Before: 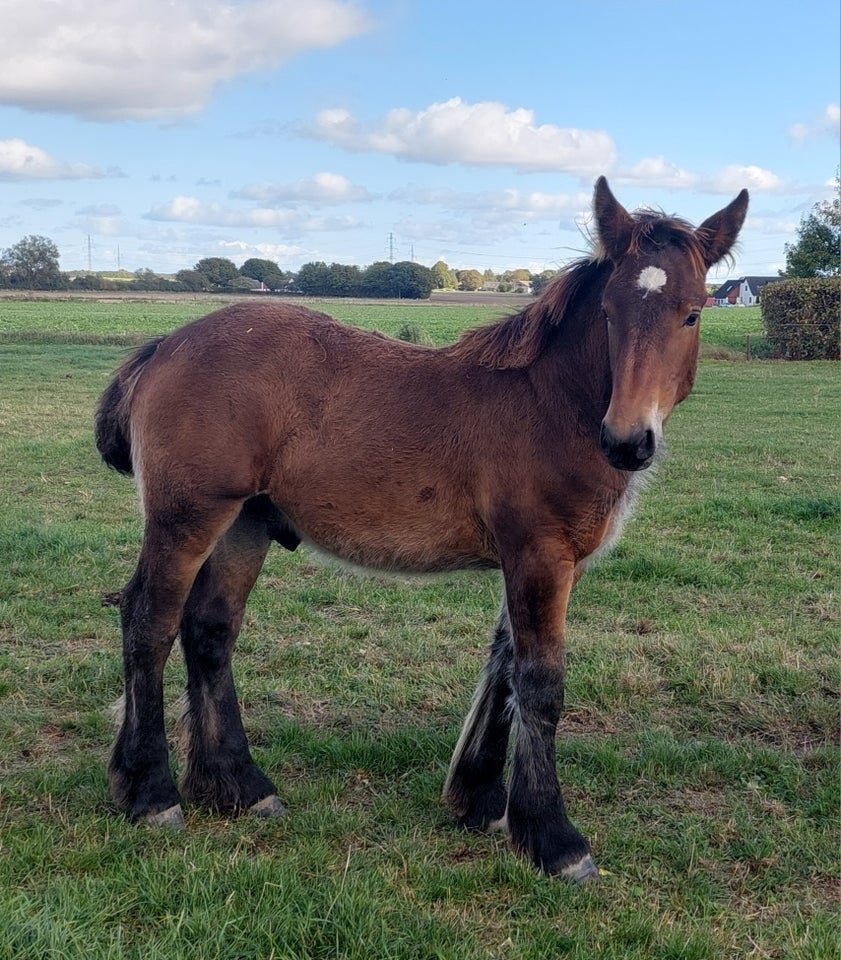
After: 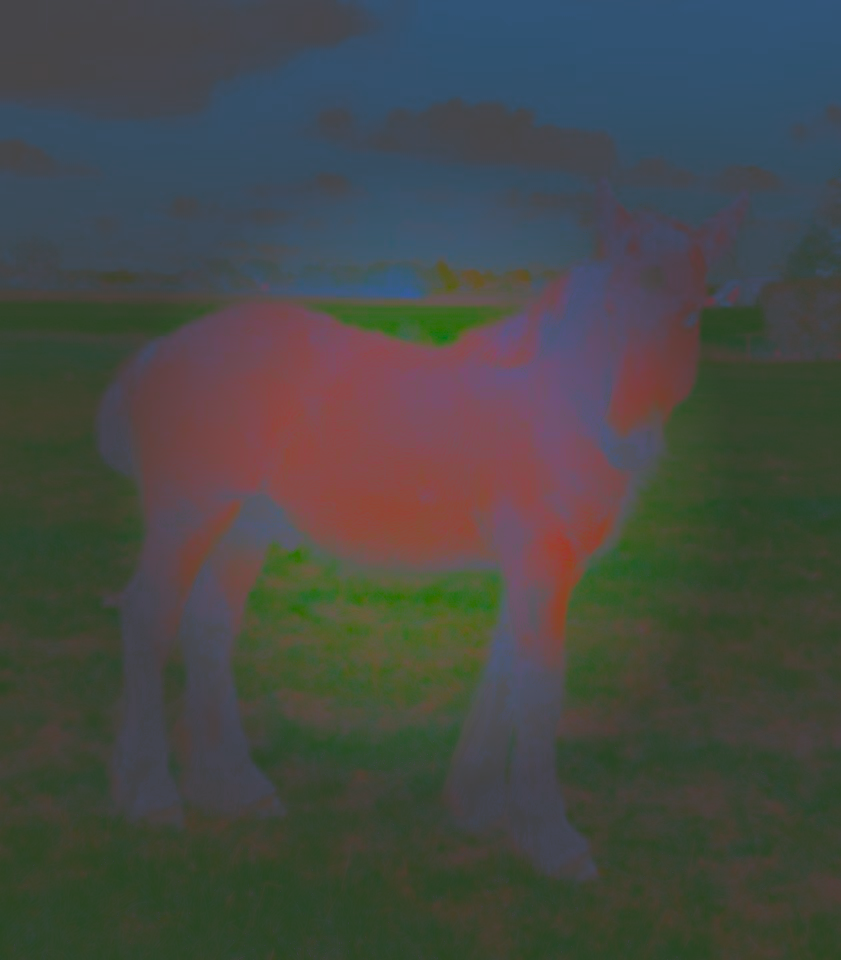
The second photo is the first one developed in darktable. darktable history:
exposure: exposure 0.288 EV, compensate highlight preservation false
vignetting: fall-off start 30.49%, fall-off radius 35.14%
contrast brightness saturation: contrast -0.979, brightness -0.164, saturation 0.746
